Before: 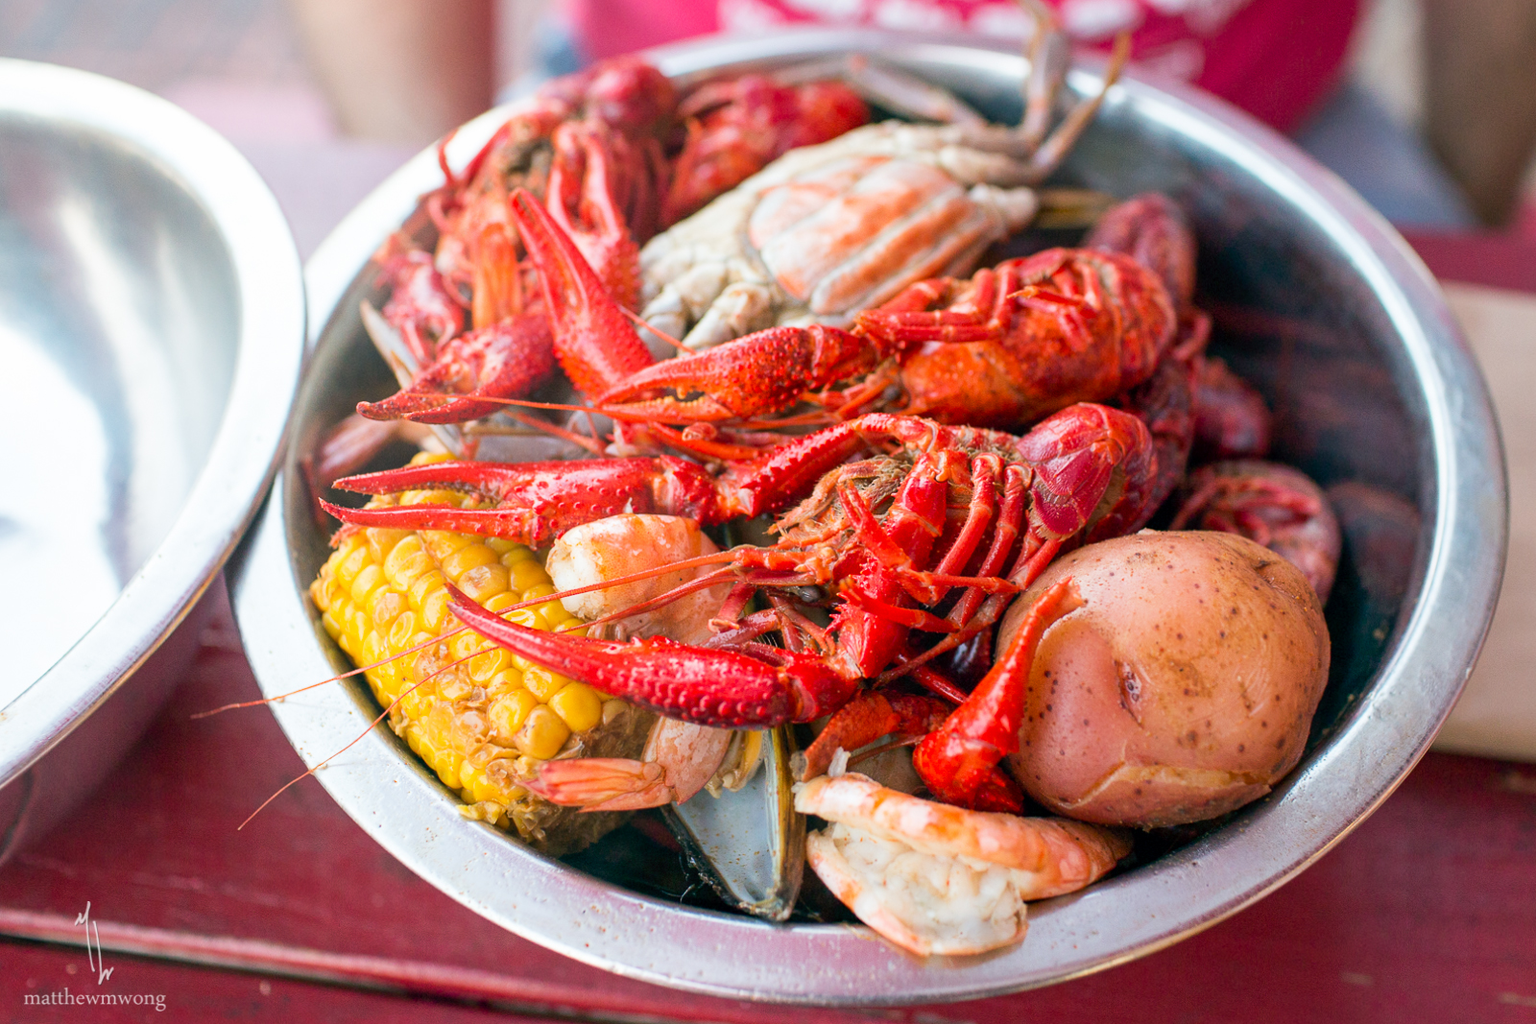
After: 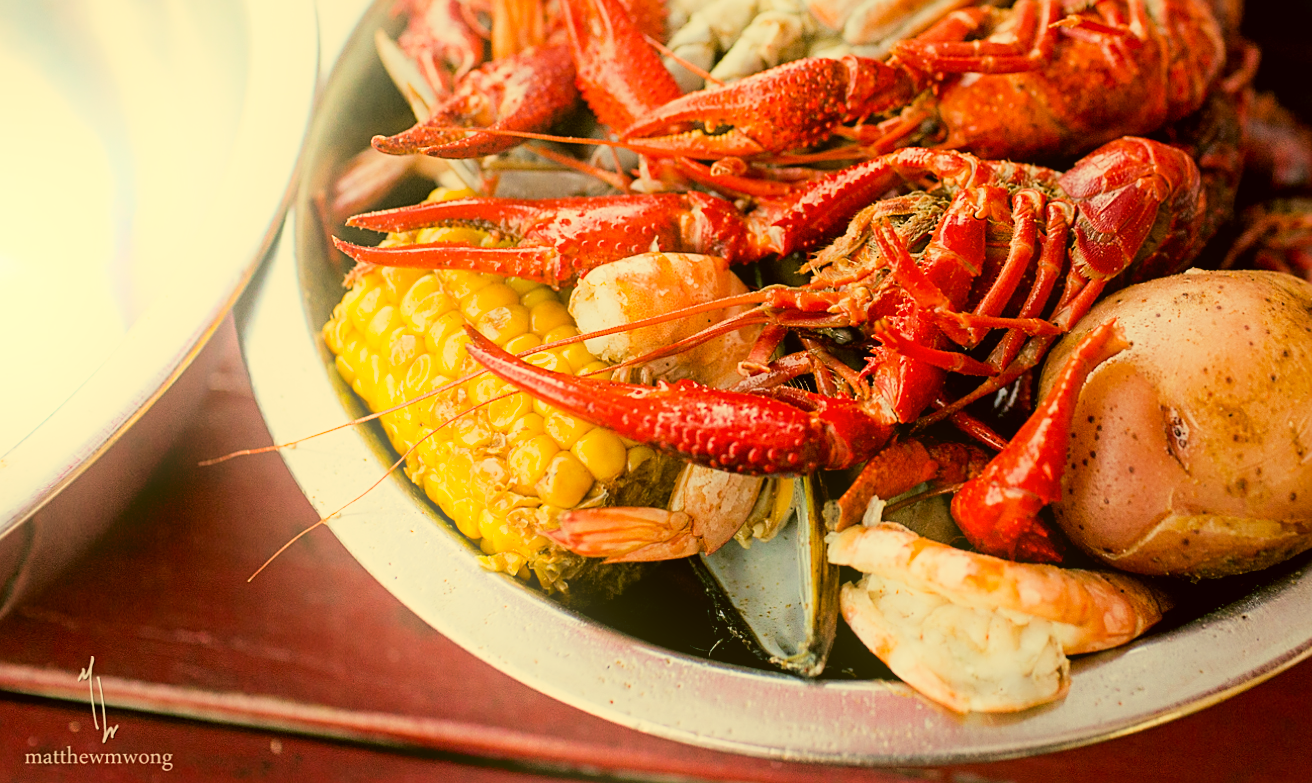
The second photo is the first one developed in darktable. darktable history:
tone equalizer: on, module defaults
color correction: highlights a* 0.162, highlights b* 29.53, shadows a* -0.162, shadows b* 21.09
bloom: size 16%, threshold 98%, strength 20%
filmic rgb: black relative exposure -5 EV, white relative exposure 3.5 EV, hardness 3.19, contrast 1.2, highlights saturation mix -50%
sharpen: on, module defaults
crop: top 26.531%, right 17.959%
